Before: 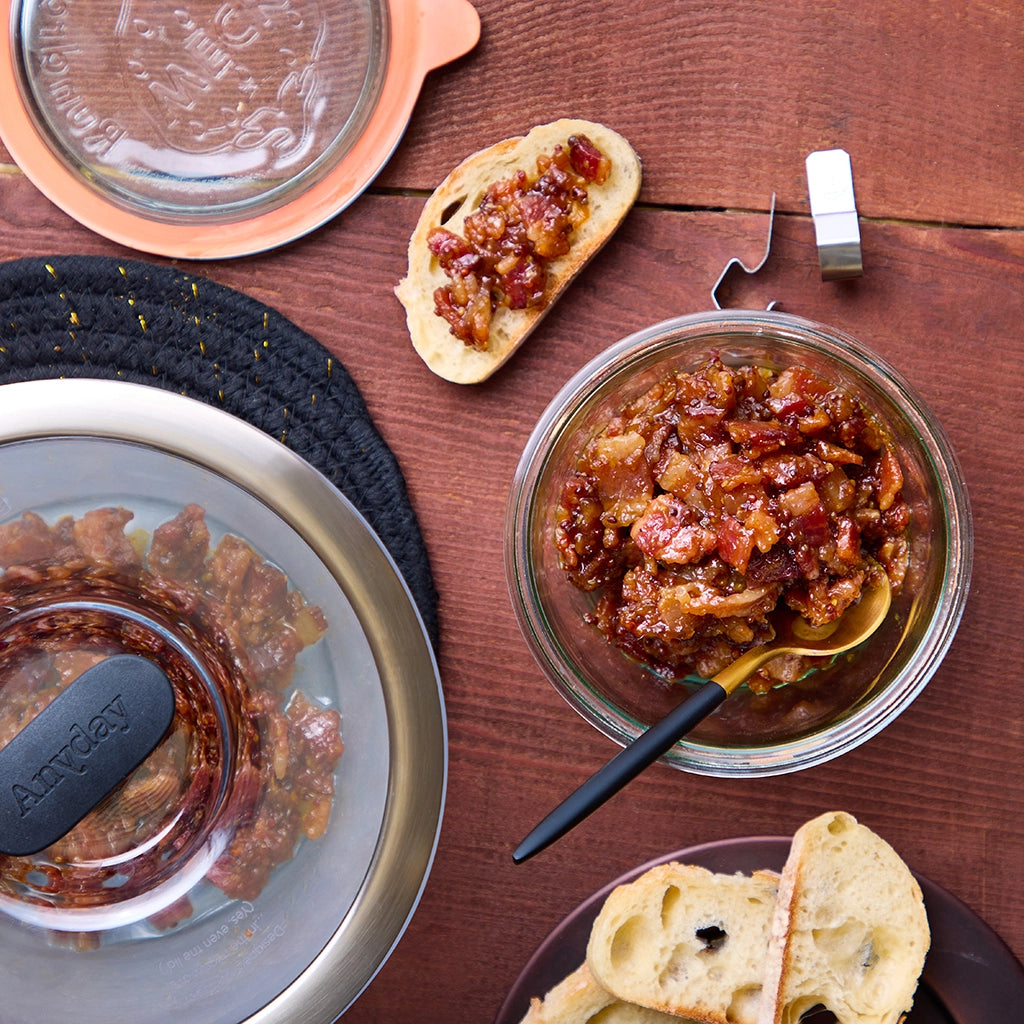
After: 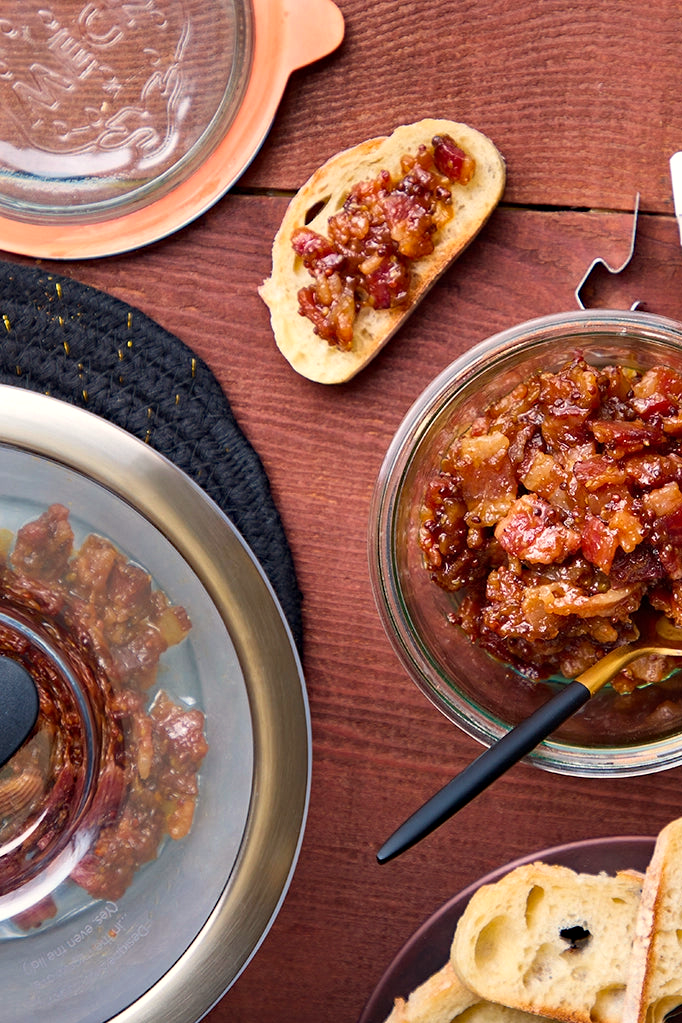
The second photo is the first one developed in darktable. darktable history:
crop and rotate: left 13.342%, right 19.991%
haze removal: compatibility mode true, adaptive false
white balance: red 1.045, blue 0.932
tone curve: curves: ch0 [(0, 0) (0.003, 0.003) (0.011, 0.011) (0.025, 0.025) (0.044, 0.045) (0.069, 0.07) (0.1, 0.101) (0.136, 0.138) (0.177, 0.18) (0.224, 0.228) (0.277, 0.281) (0.335, 0.34) (0.399, 0.405) (0.468, 0.475) (0.543, 0.551) (0.623, 0.633) (0.709, 0.72) (0.801, 0.813) (0.898, 0.907) (1, 1)], preserve colors none
